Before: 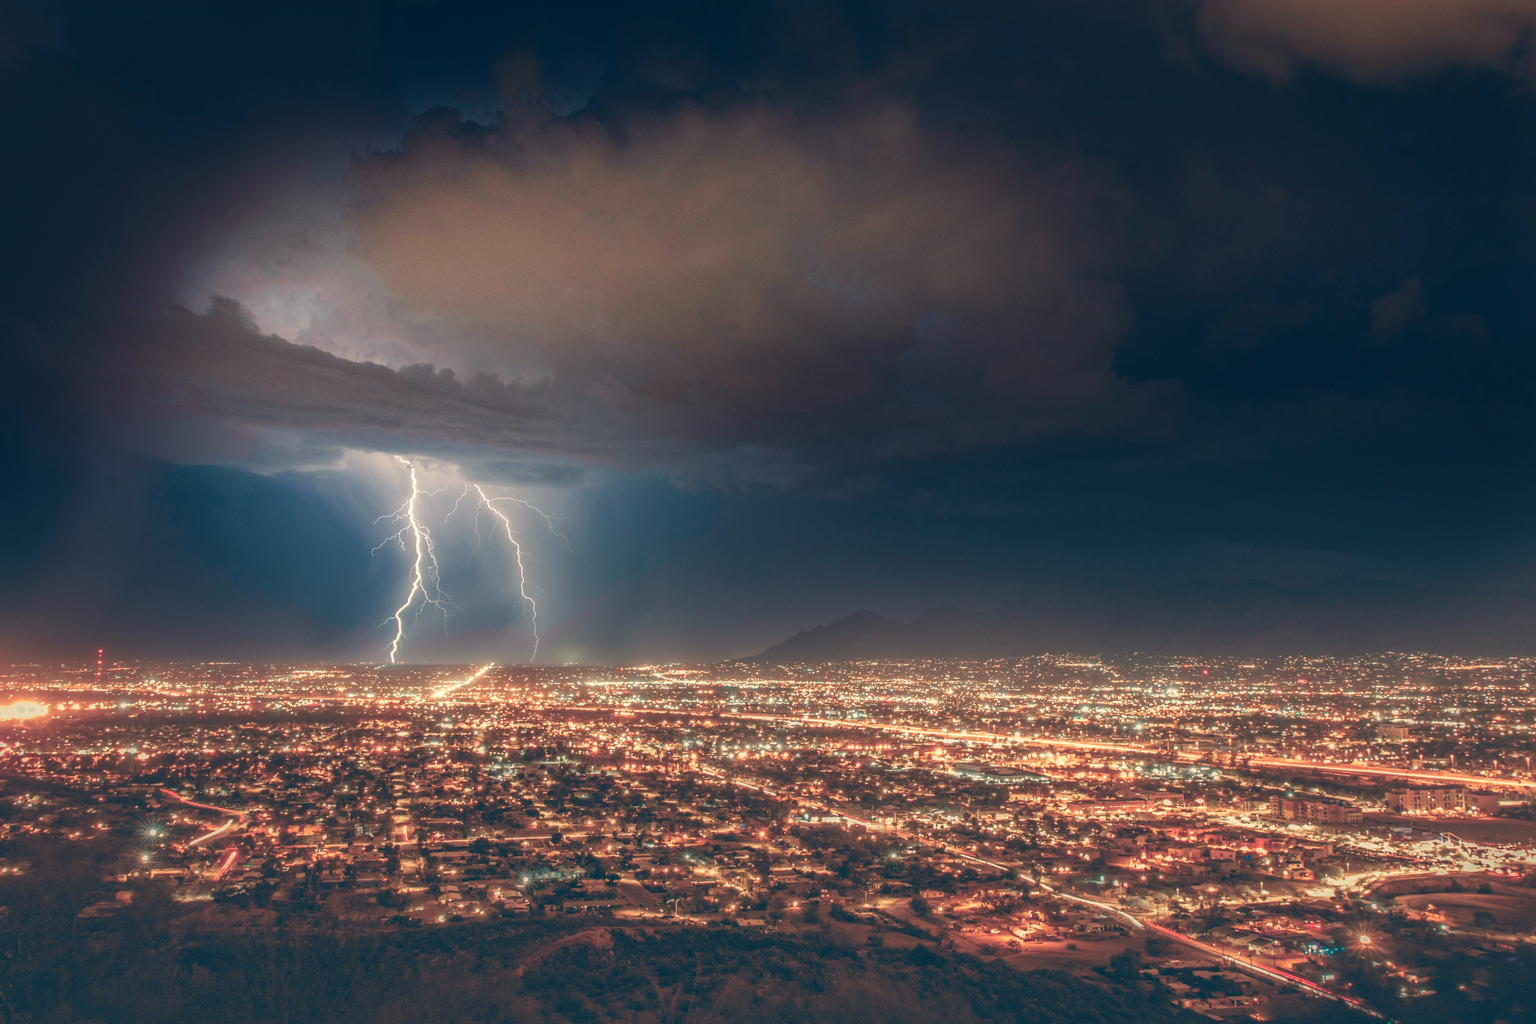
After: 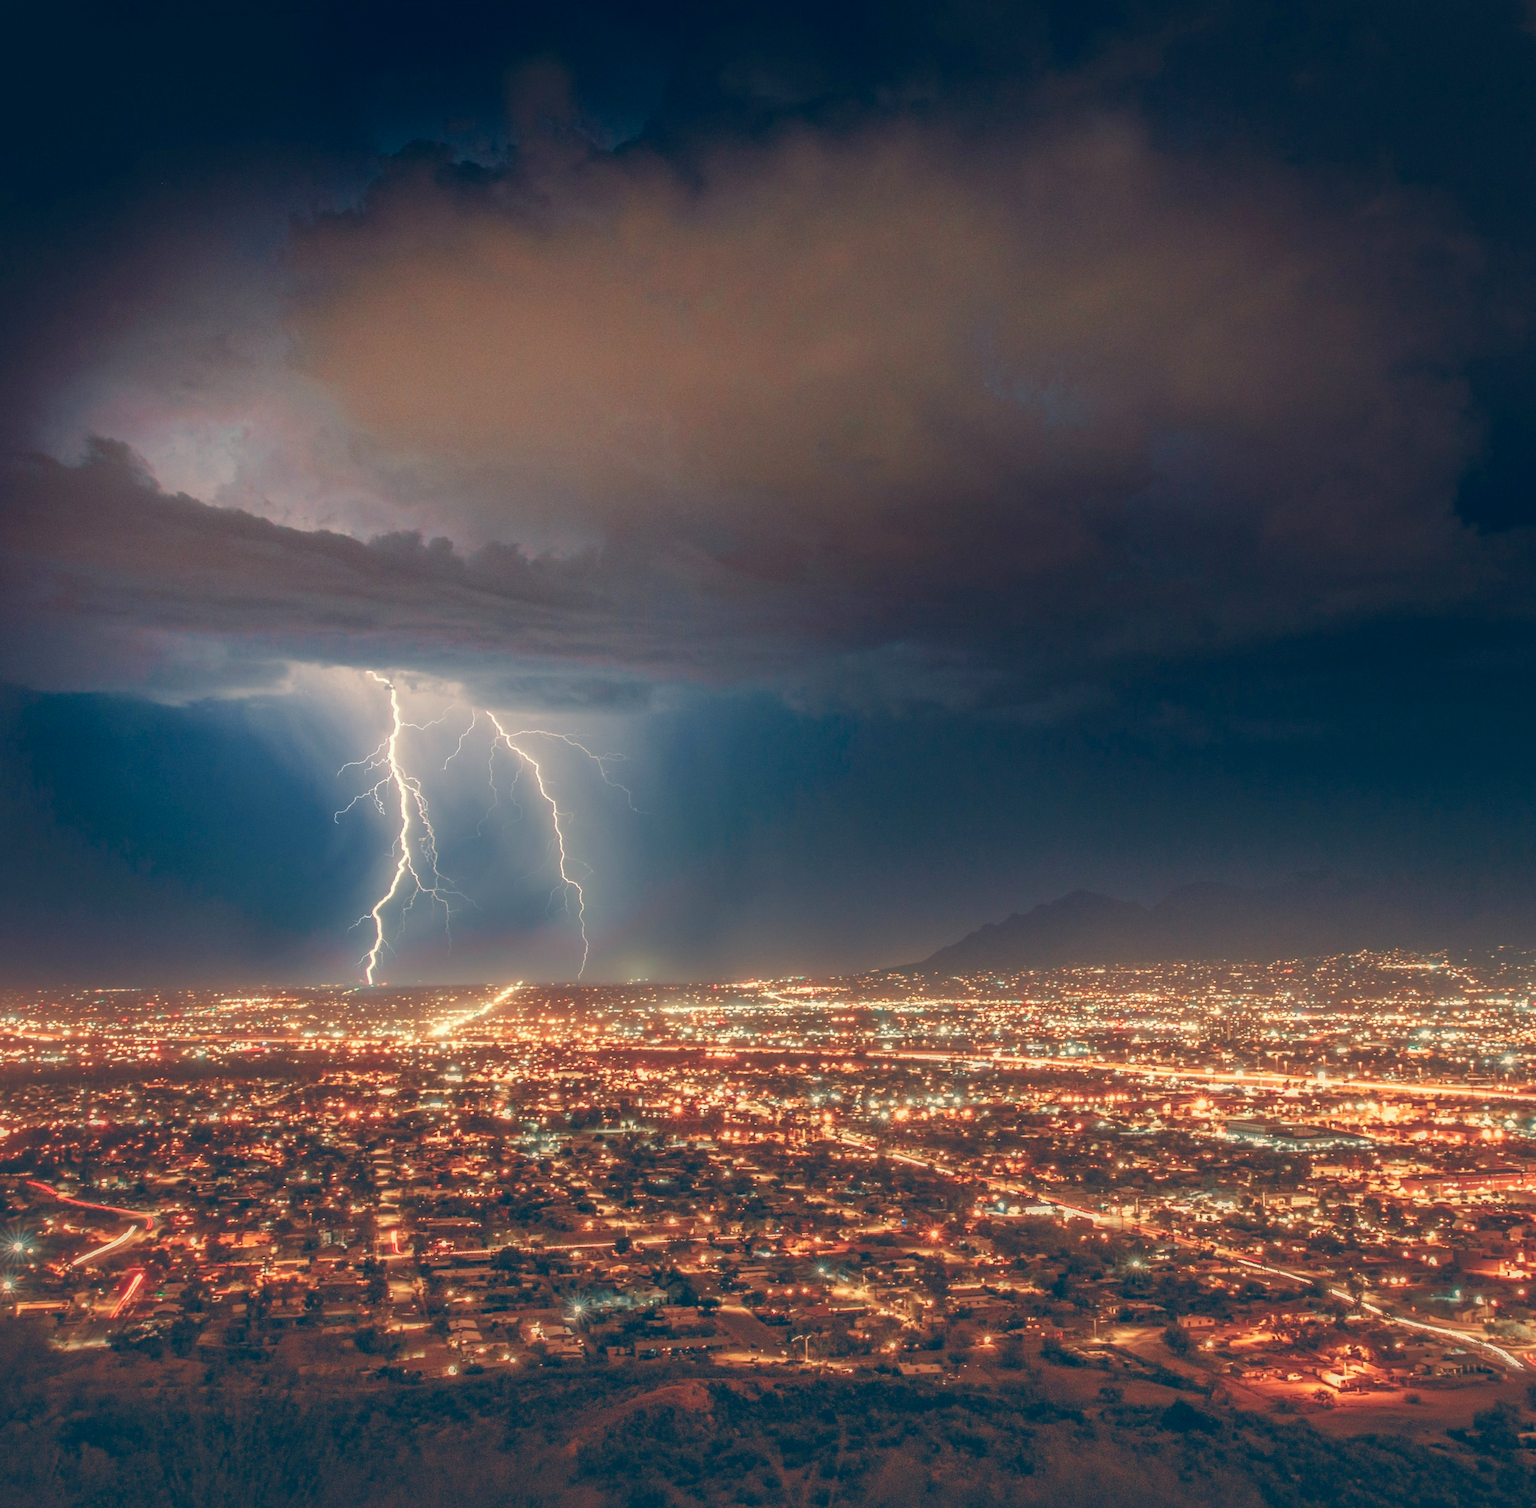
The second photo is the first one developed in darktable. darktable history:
rotate and perspective: rotation -1.32°, lens shift (horizontal) -0.031, crop left 0.015, crop right 0.985, crop top 0.047, crop bottom 0.982
crop and rotate: left 8.786%, right 24.548%
color balance rgb: linear chroma grading › shadows -8%, linear chroma grading › global chroma 10%, perceptual saturation grading › global saturation 2%, perceptual saturation grading › highlights -2%, perceptual saturation grading › mid-tones 4%, perceptual saturation grading › shadows 8%, perceptual brilliance grading › global brilliance 2%, perceptual brilliance grading › highlights -4%, global vibrance 16%, saturation formula JzAzBz (2021)
